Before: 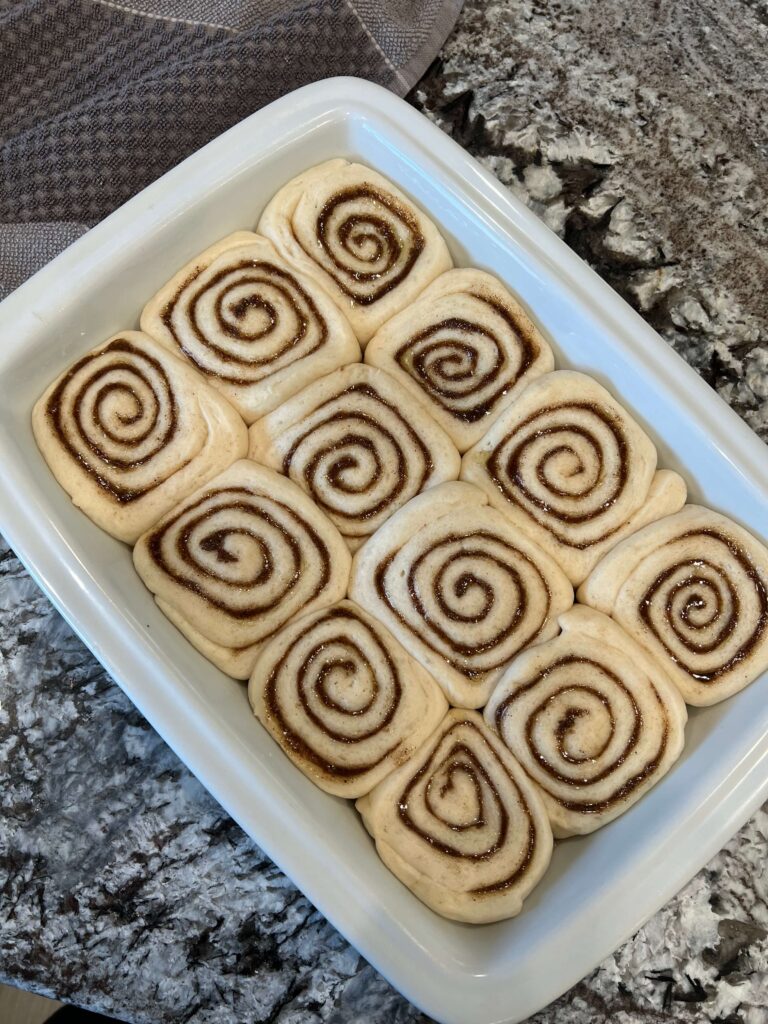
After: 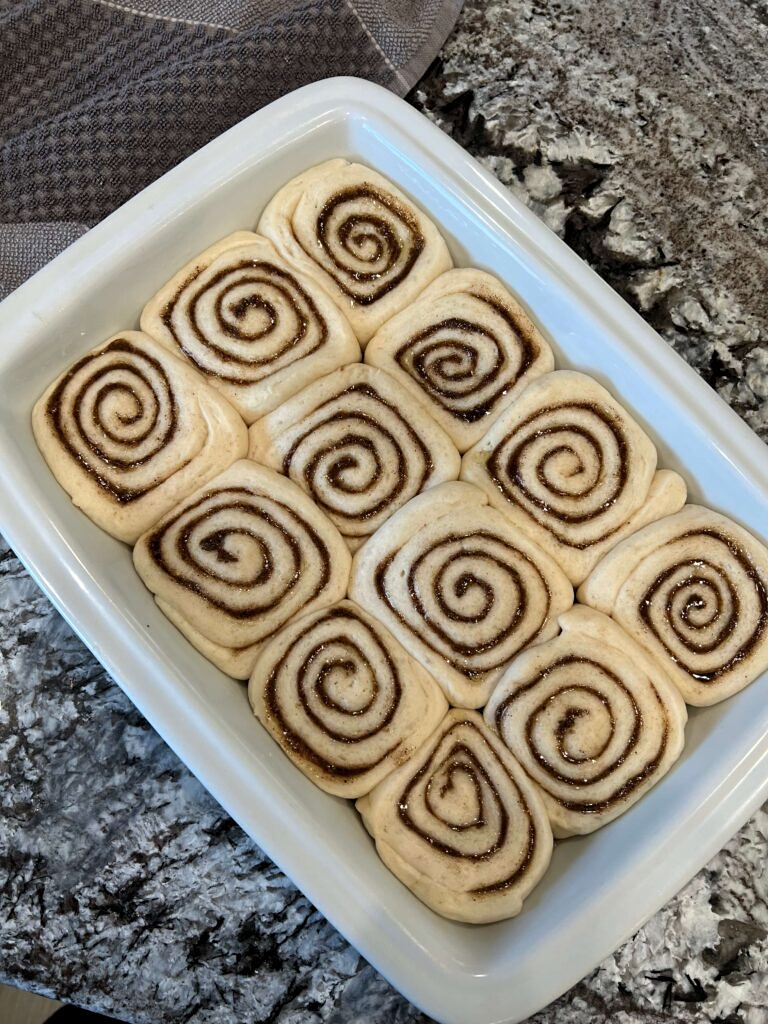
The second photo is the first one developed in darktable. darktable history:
sharpen: amount 0.2
levels: levels [0.026, 0.507, 0.987]
